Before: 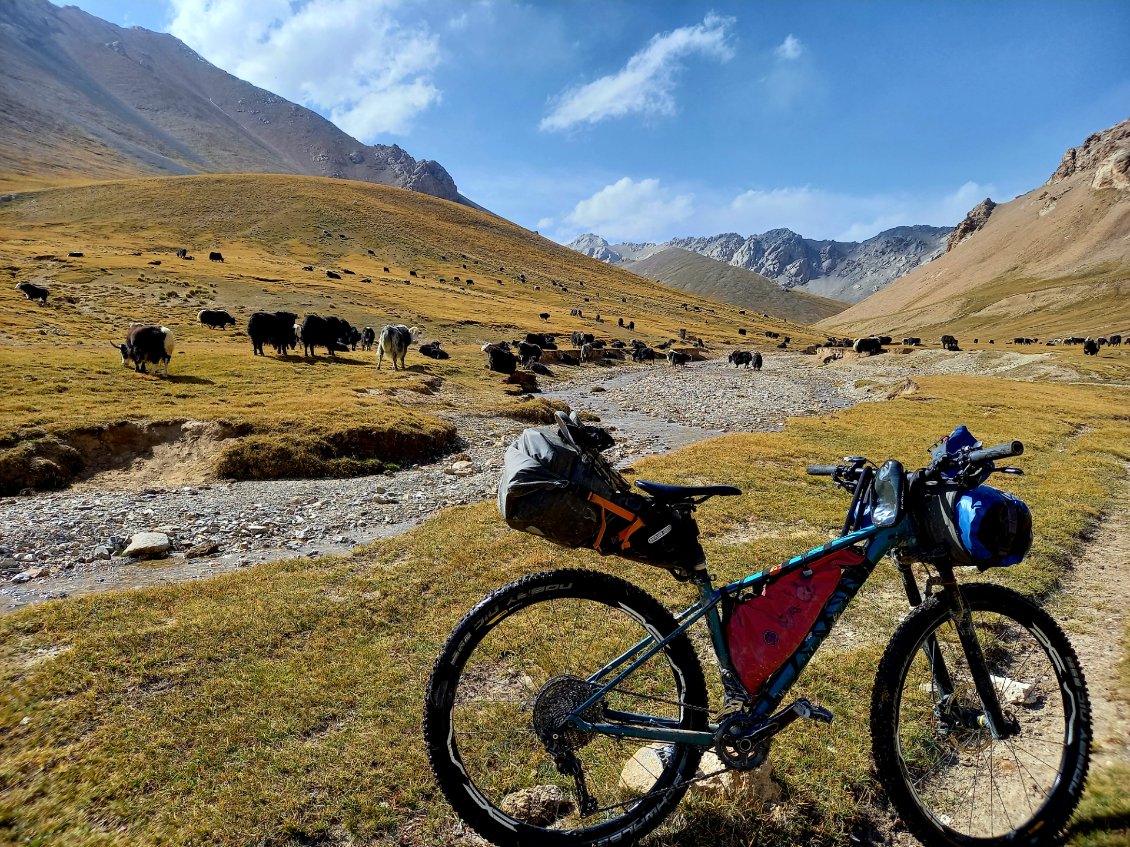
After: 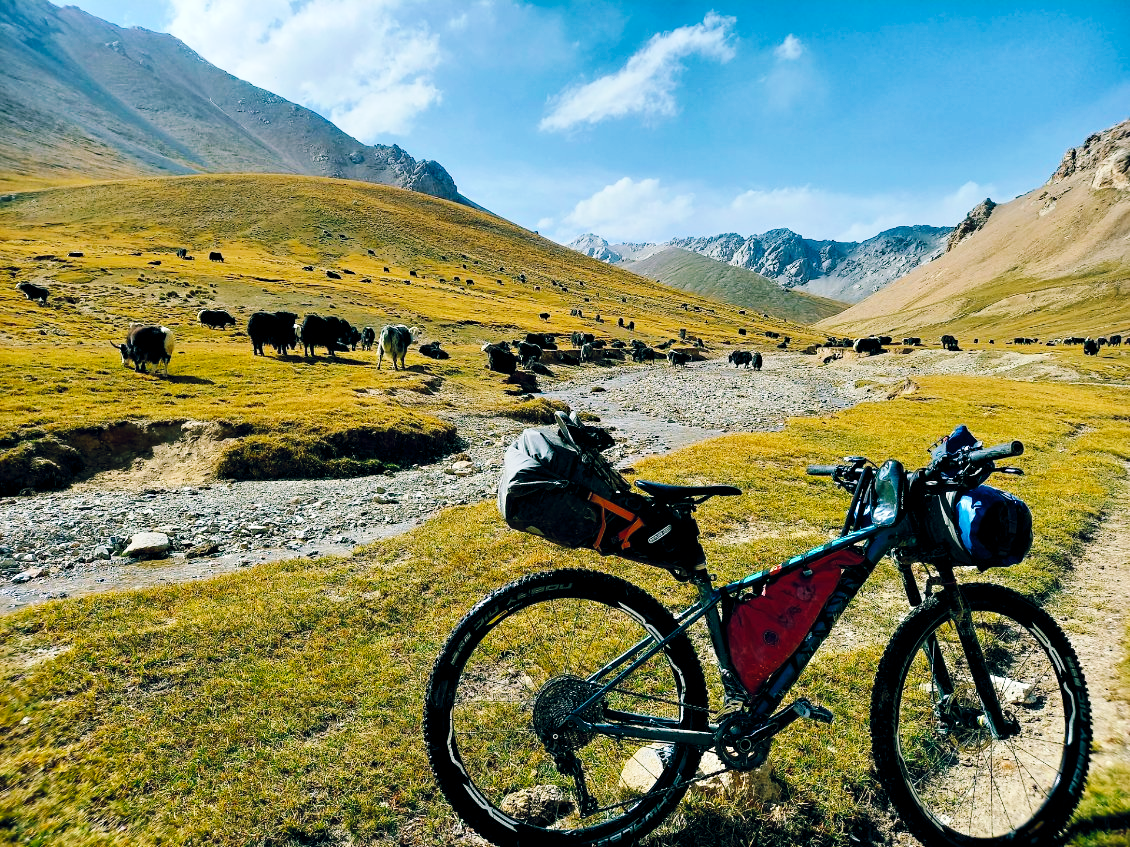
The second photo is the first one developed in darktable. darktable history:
color balance rgb: shadows lift › chroma 11.563%, shadows lift › hue 131.69°, global offset › chroma 0.139%, global offset › hue 254.09°, perceptual saturation grading › global saturation 31.298%, global vibrance 9.43%
color correction: highlights b* -0.02, saturation 0.842
sharpen: radius 5.377, amount 0.317, threshold 26.529
base curve: curves: ch0 [(0, 0) (0.032, 0.025) (0.121, 0.166) (0.206, 0.329) (0.605, 0.79) (1, 1)], preserve colors none
